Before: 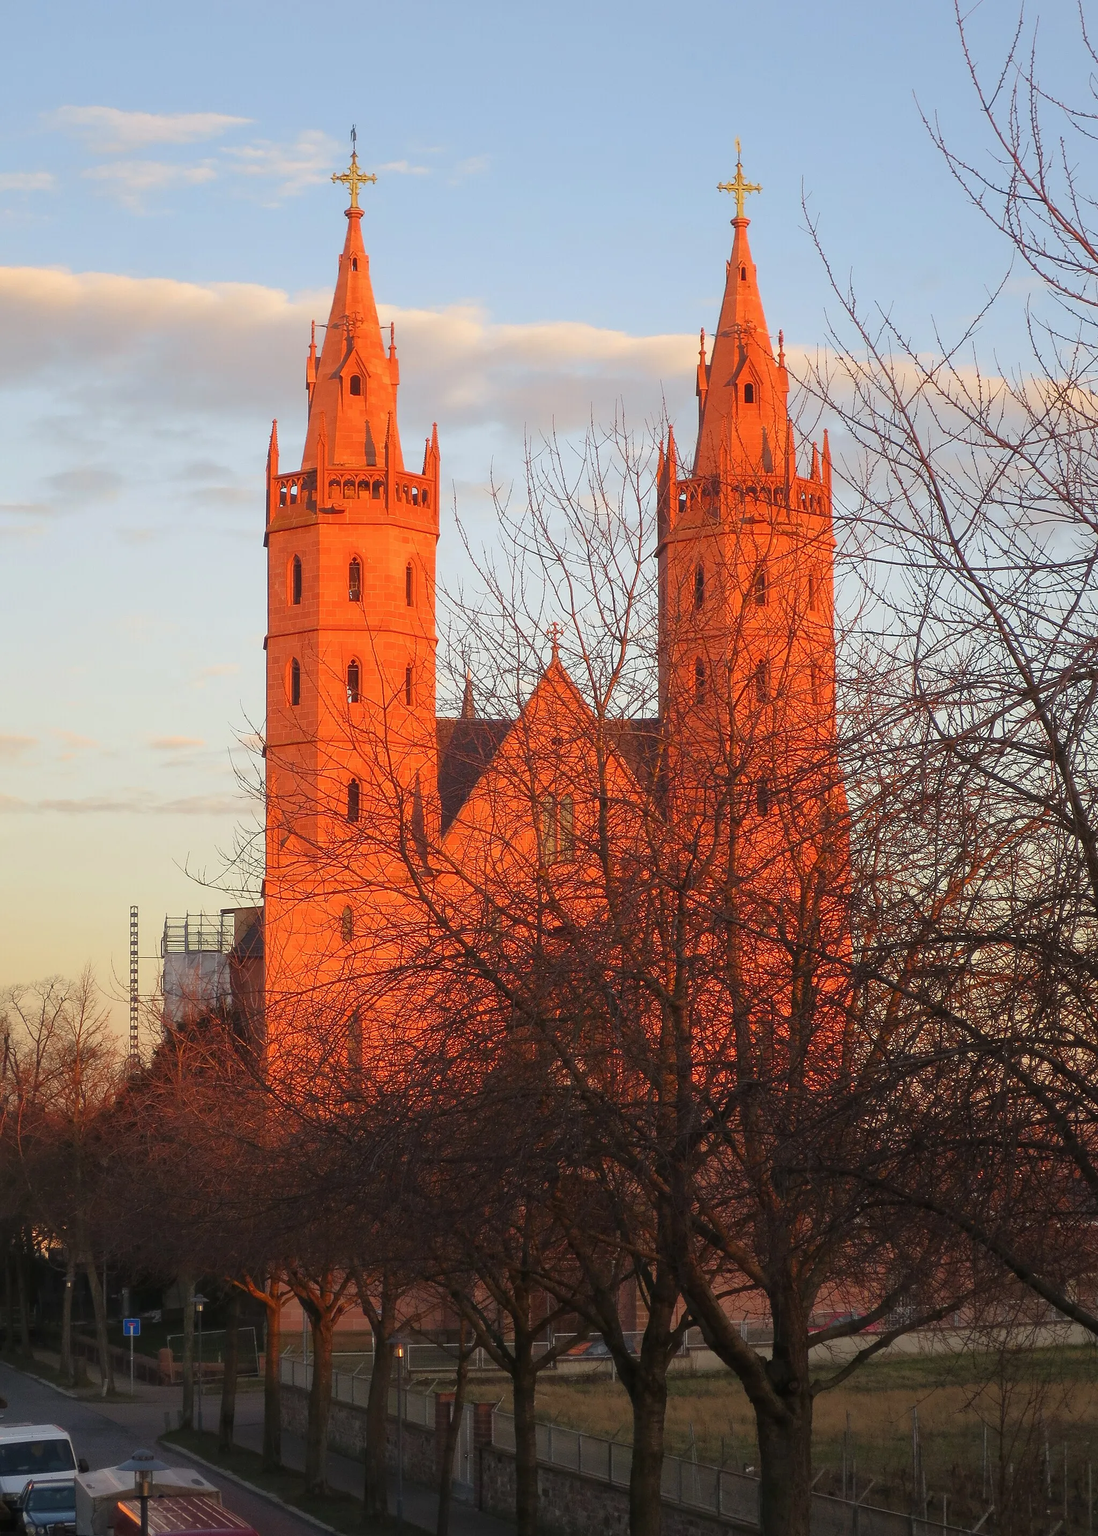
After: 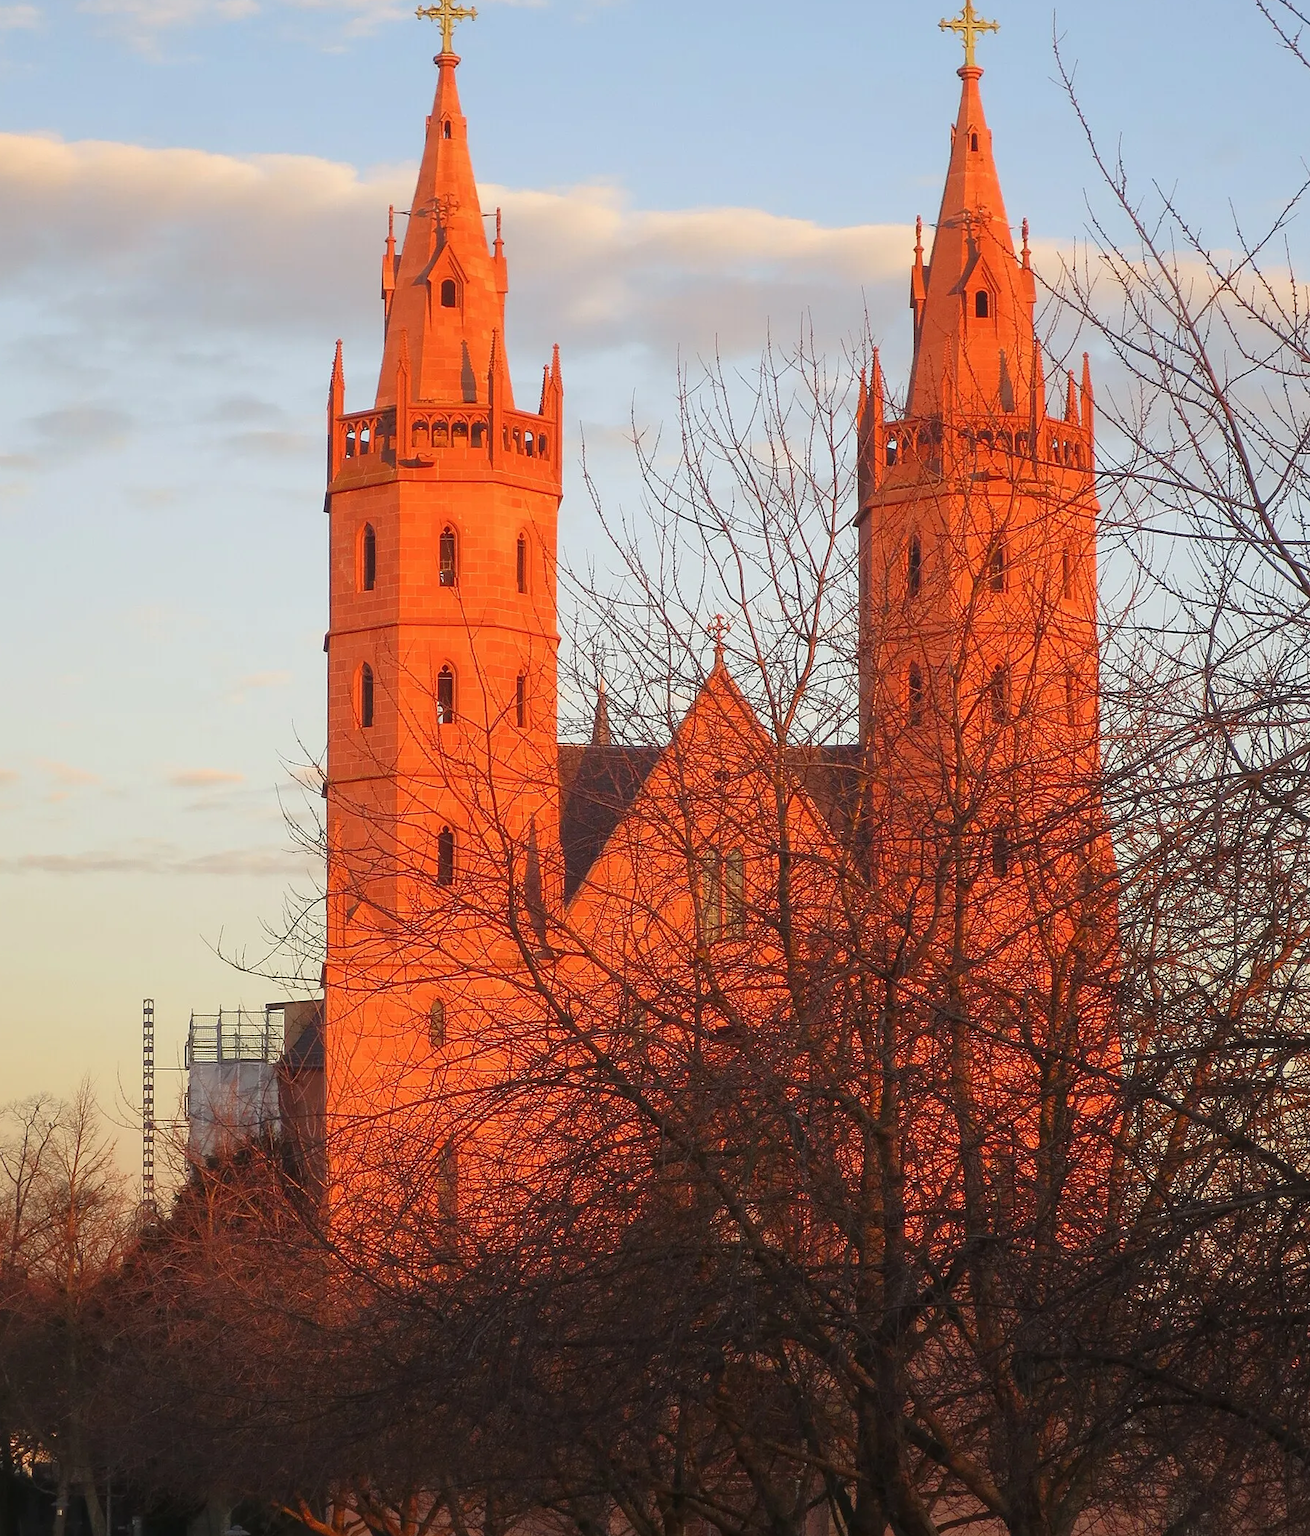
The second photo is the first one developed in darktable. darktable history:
crop and rotate: left 2.277%, top 11.029%, right 9.68%, bottom 15.175%
